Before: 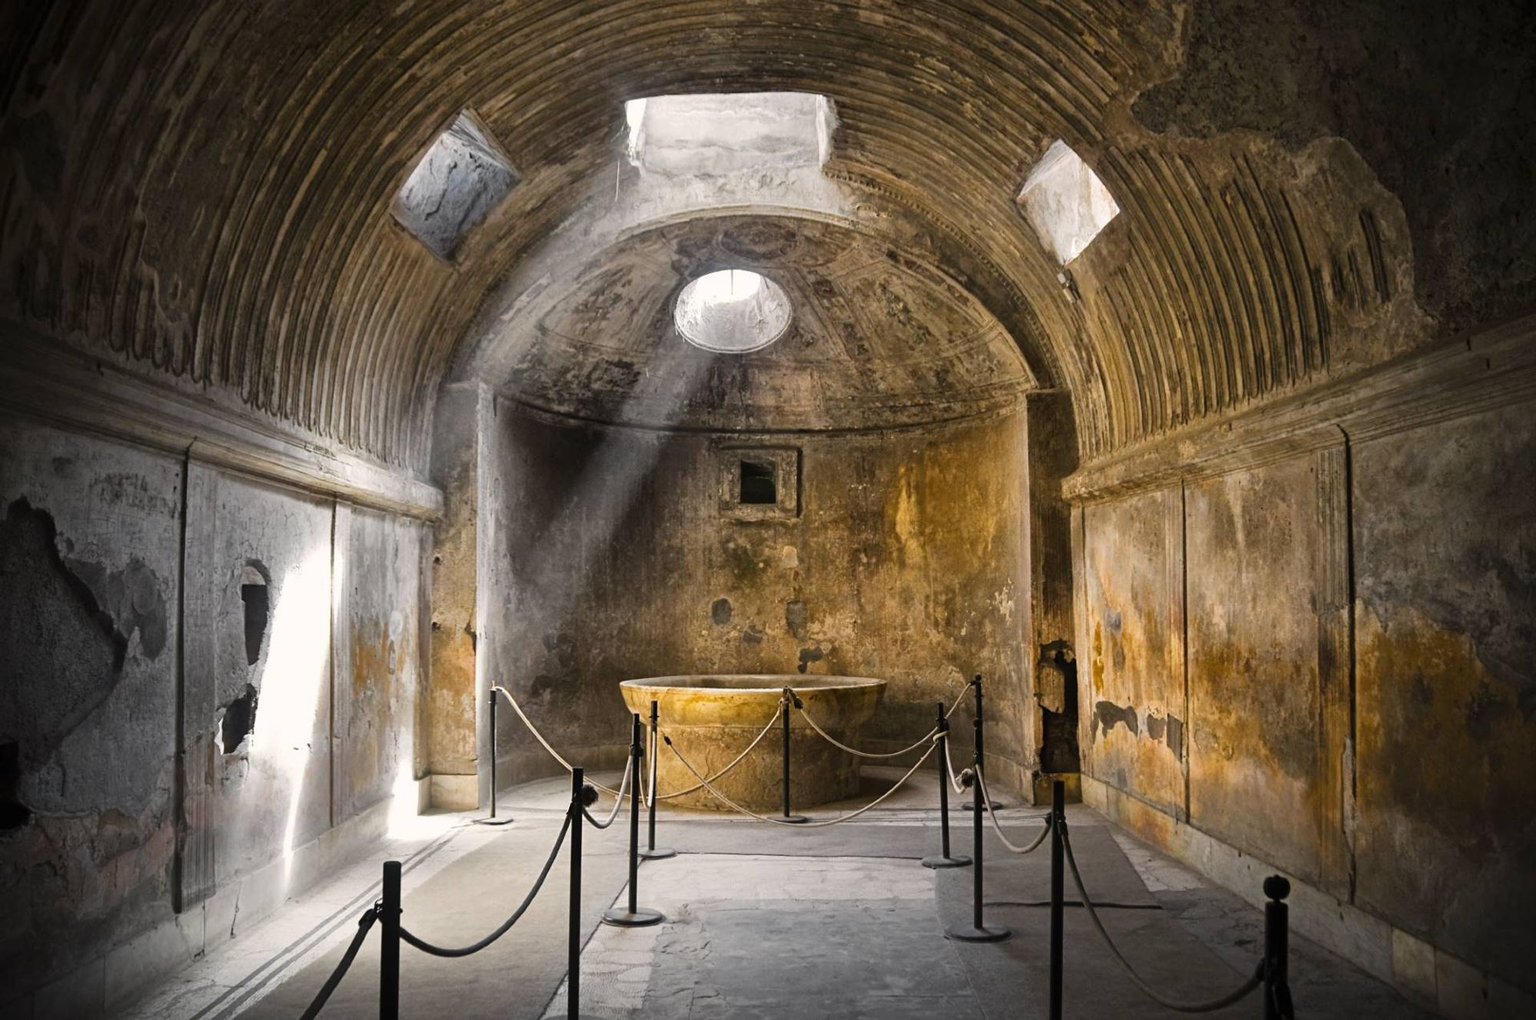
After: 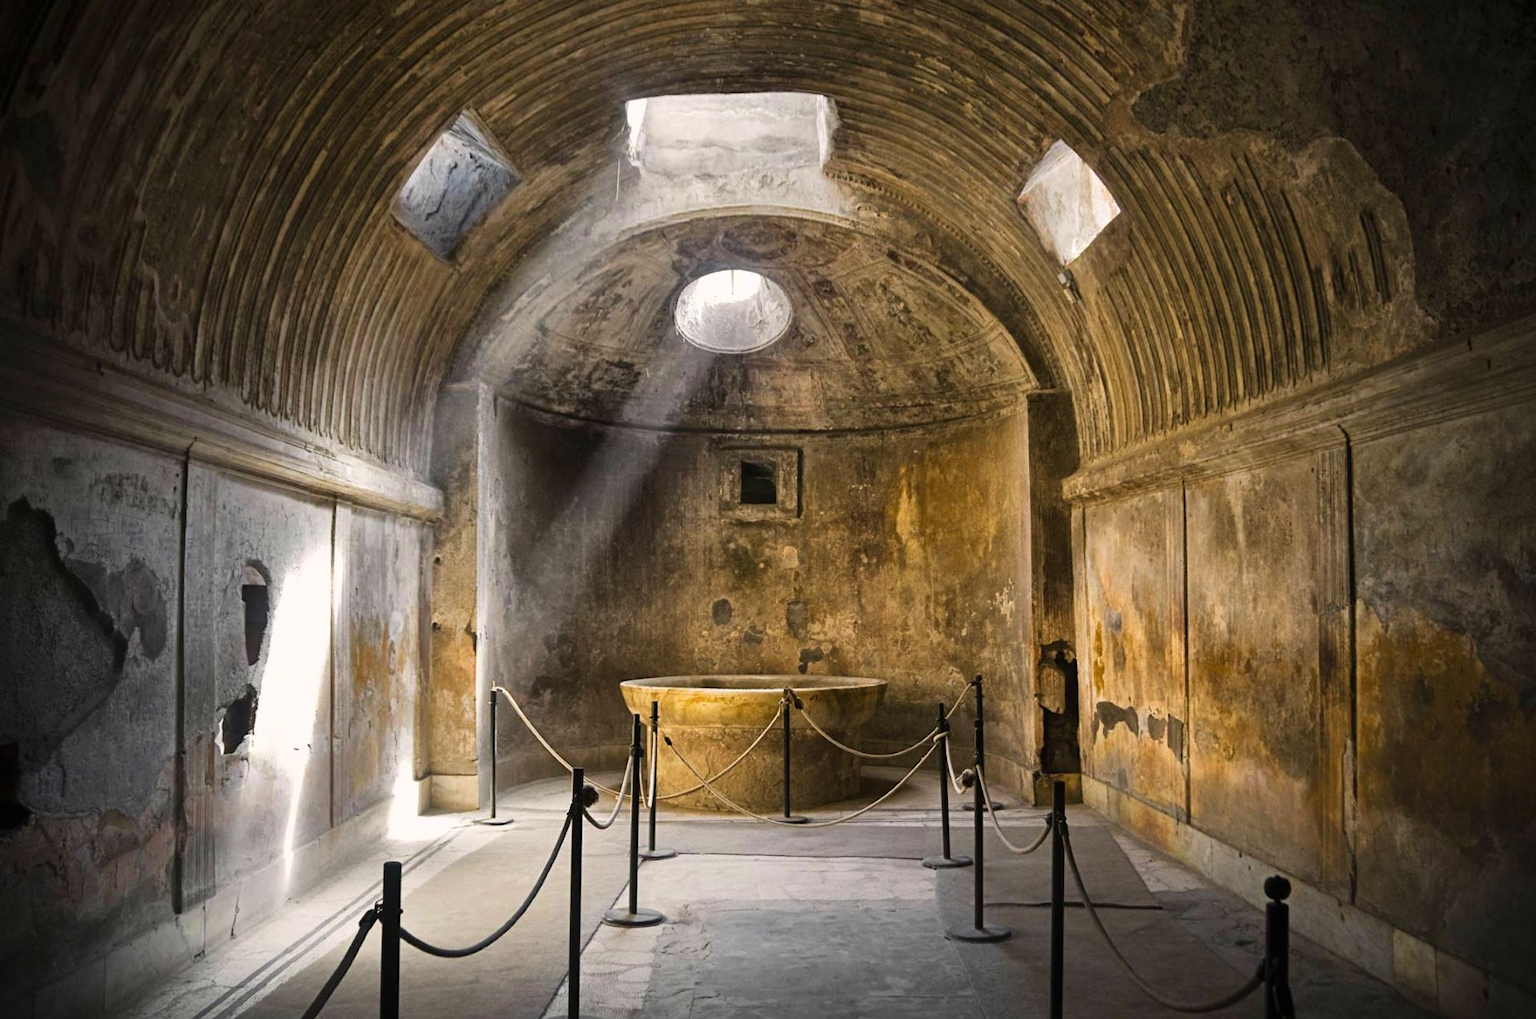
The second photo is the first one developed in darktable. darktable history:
color calibration: illuminant same as pipeline (D50), adaptation none (bypass), x 0.332, y 0.334, temperature 5017.03 K
velvia: strength 27.34%
